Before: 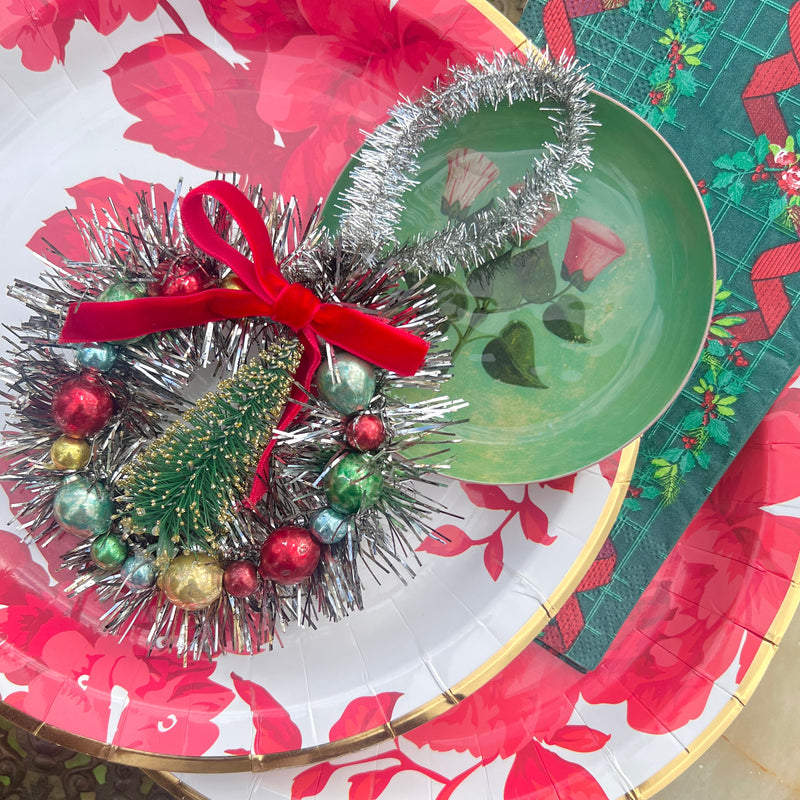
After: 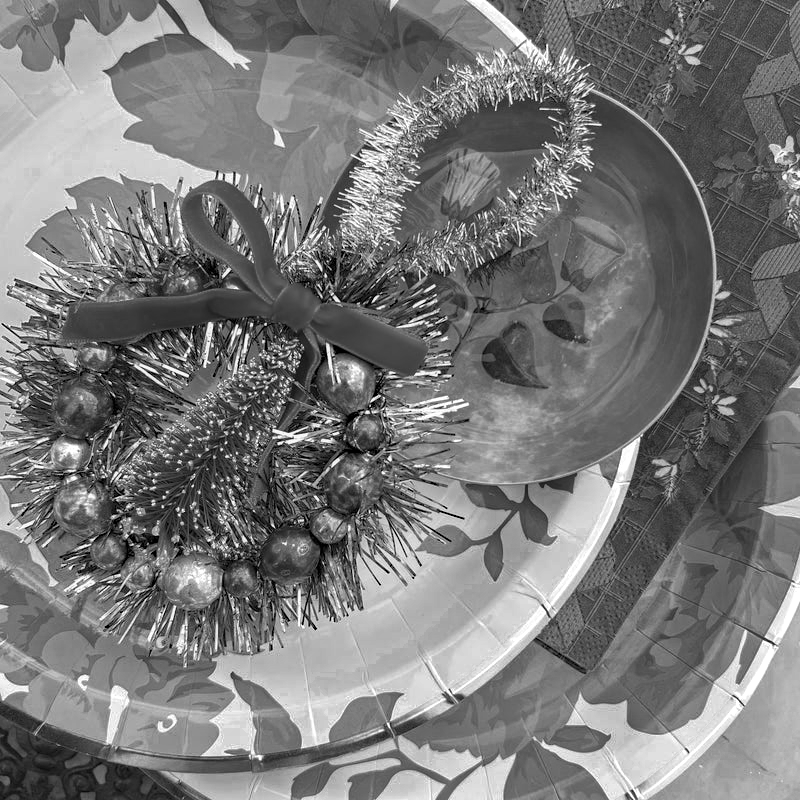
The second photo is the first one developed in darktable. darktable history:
color balance rgb: linear chroma grading › global chroma 15%, perceptual saturation grading › global saturation 30%
color zones: curves: ch0 [(0.002, 0.593) (0.143, 0.417) (0.285, 0.541) (0.455, 0.289) (0.608, 0.327) (0.727, 0.283) (0.869, 0.571) (1, 0.603)]; ch1 [(0, 0) (0.143, 0) (0.286, 0) (0.429, 0) (0.571, 0) (0.714, 0) (0.857, 0)]
haze removal: strength 0.53, distance 0.925, compatibility mode true, adaptive false
local contrast: highlights 61%, shadows 106%, detail 107%, midtone range 0.529
